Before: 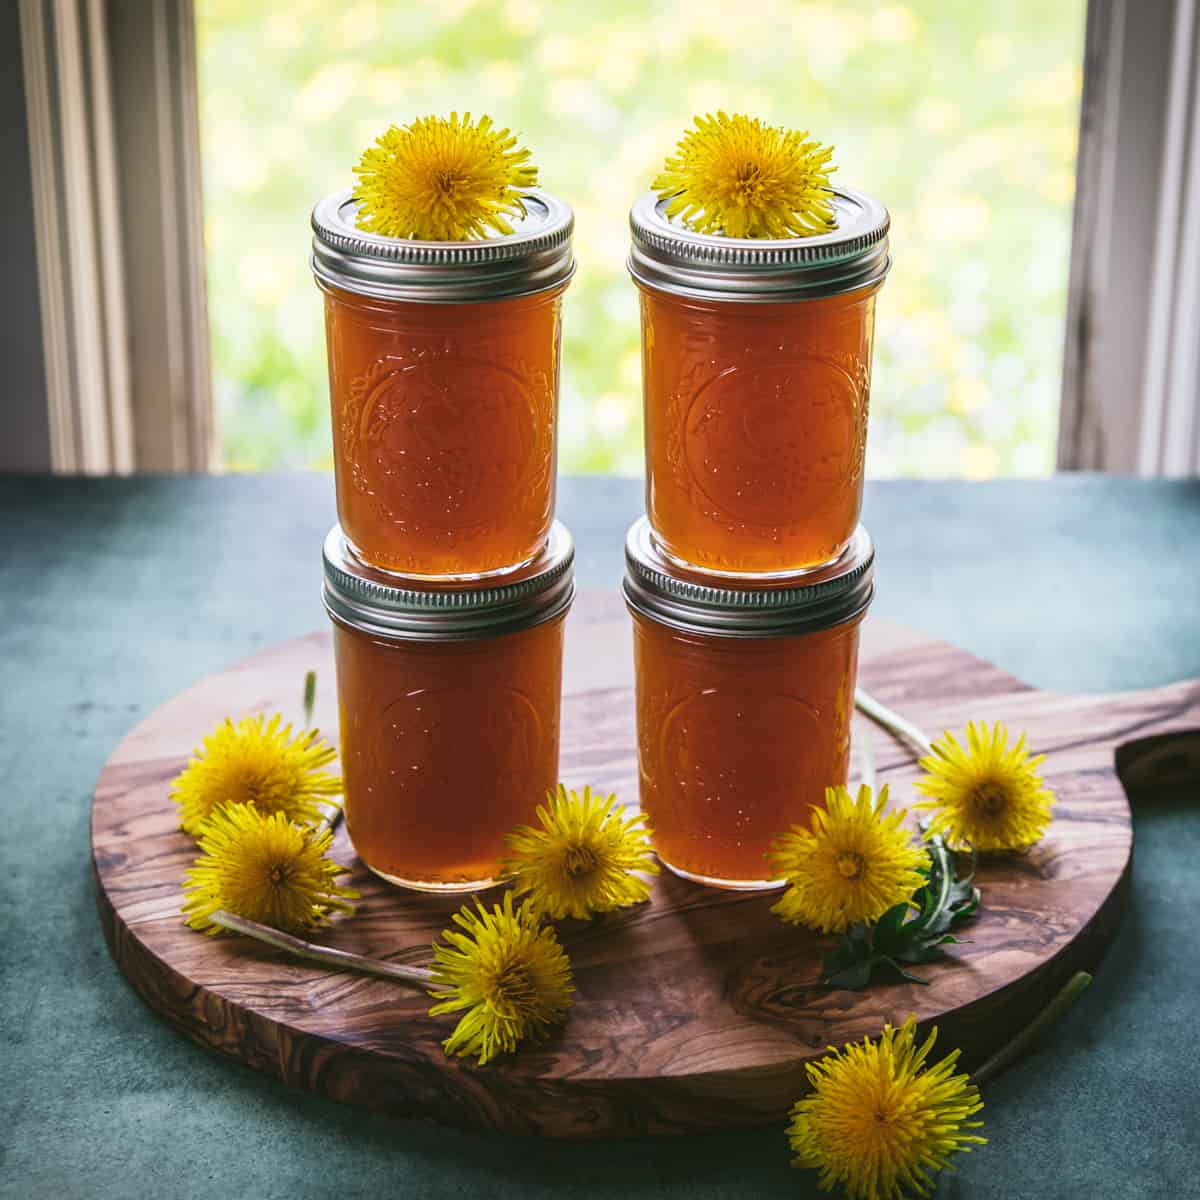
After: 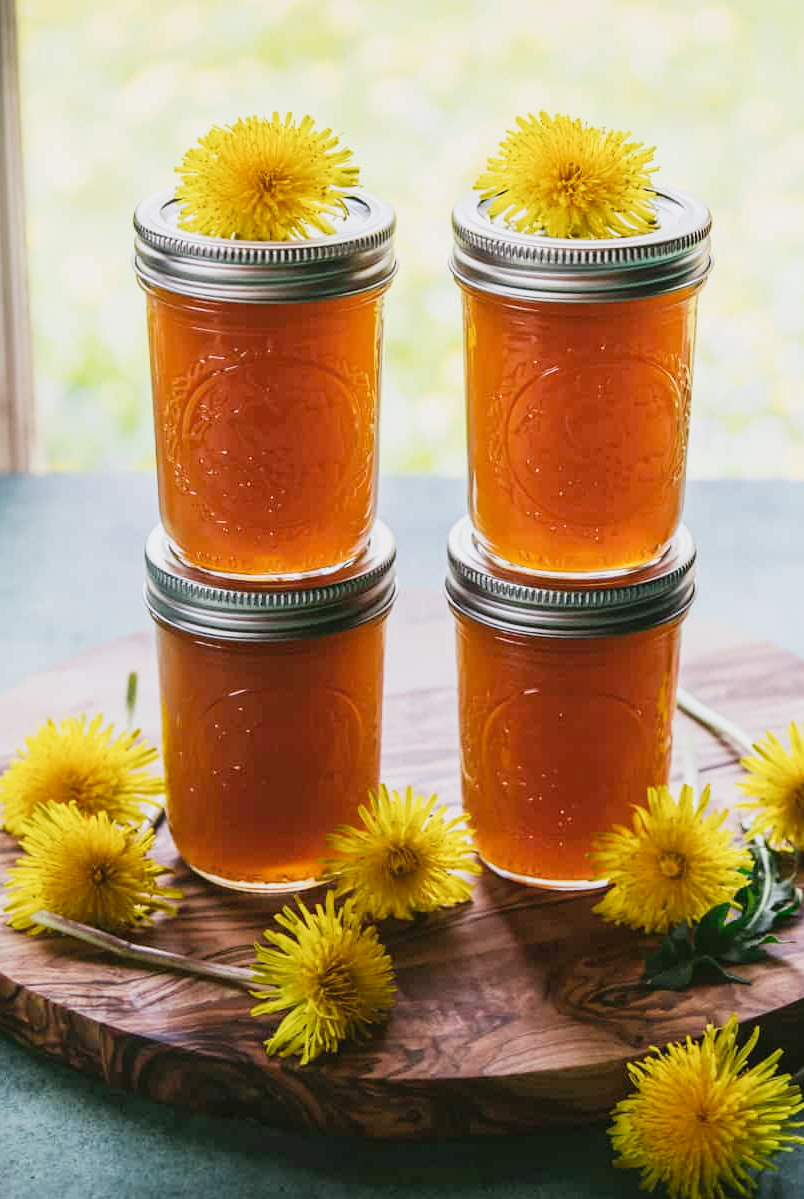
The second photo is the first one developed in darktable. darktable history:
tone curve: curves: ch0 [(0, 0.005) (0.103, 0.097) (0.18, 0.207) (0.384, 0.465) (0.491, 0.585) (0.629, 0.726) (0.84, 0.866) (1, 0.947)]; ch1 [(0, 0) (0.172, 0.123) (0.324, 0.253) (0.396, 0.388) (0.478, 0.461) (0.499, 0.497) (0.532, 0.515) (0.57, 0.584) (0.635, 0.675) (0.805, 0.892) (1, 1)]; ch2 [(0, 0) (0.411, 0.424) (0.496, 0.501) (0.515, 0.507) (0.553, 0.562) (0.604, 0.642) (0.708, 0.768) (0.839, 0.916) (1, 1)], preserve colors none
crop and rotate: left 14.896%, right 18.085%
exposure: compensate highlight preservation false
